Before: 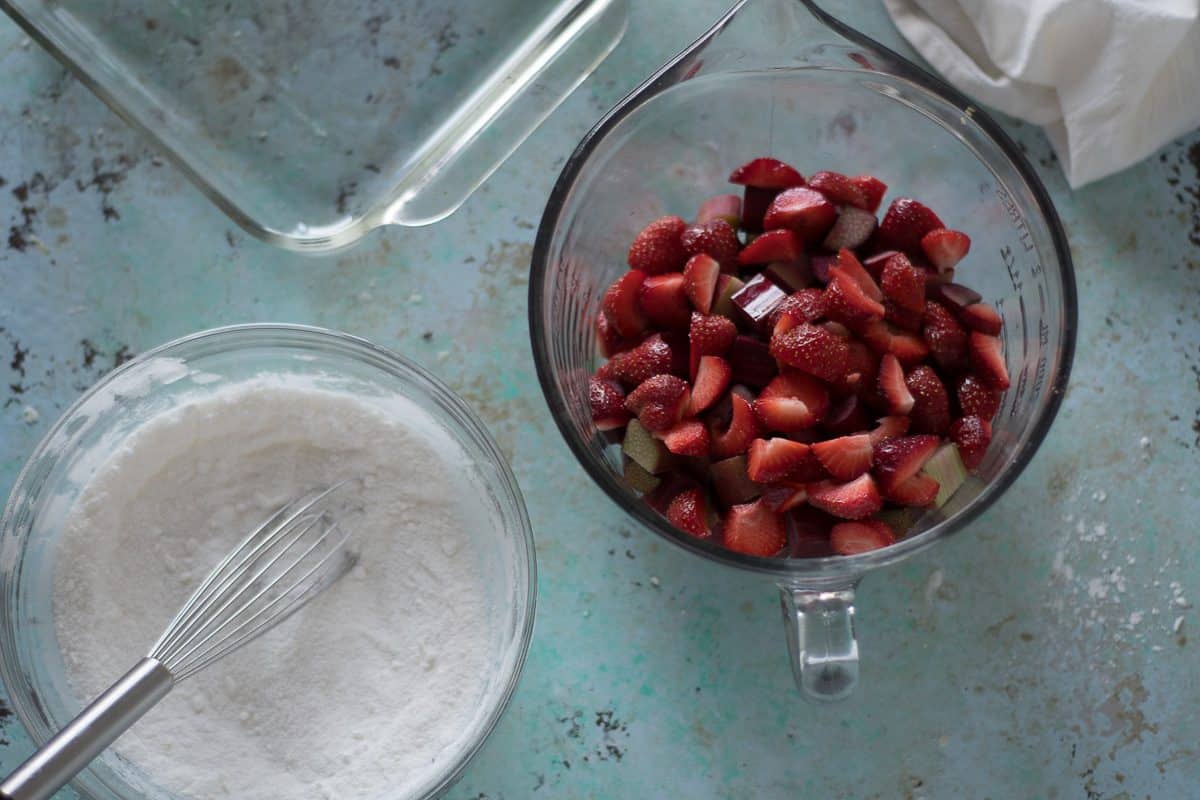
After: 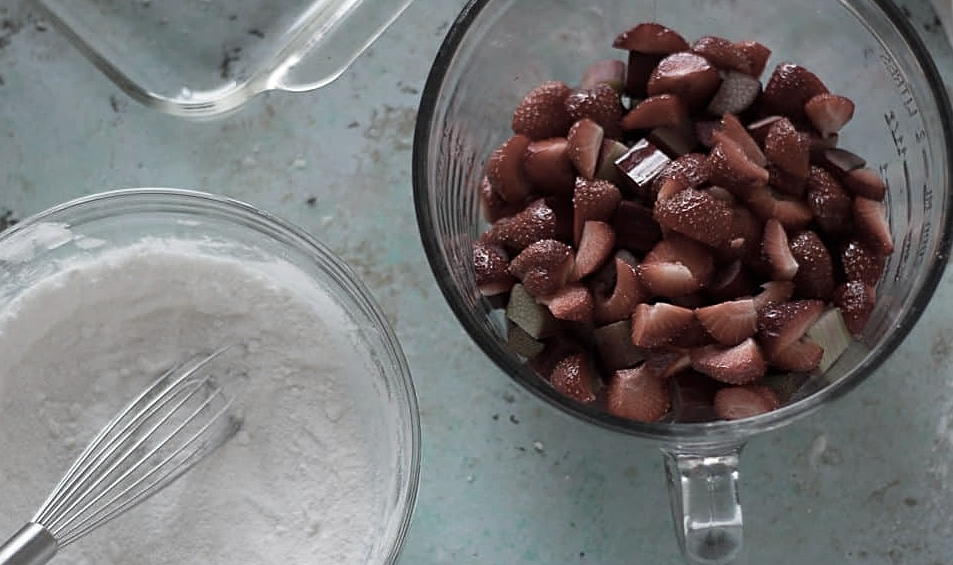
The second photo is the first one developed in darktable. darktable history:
crop: left 9.712%, top 16.928%, right 10.845%, bottom 12.332%
color correction: saturation 0.5
sharpen: on, module defaults
